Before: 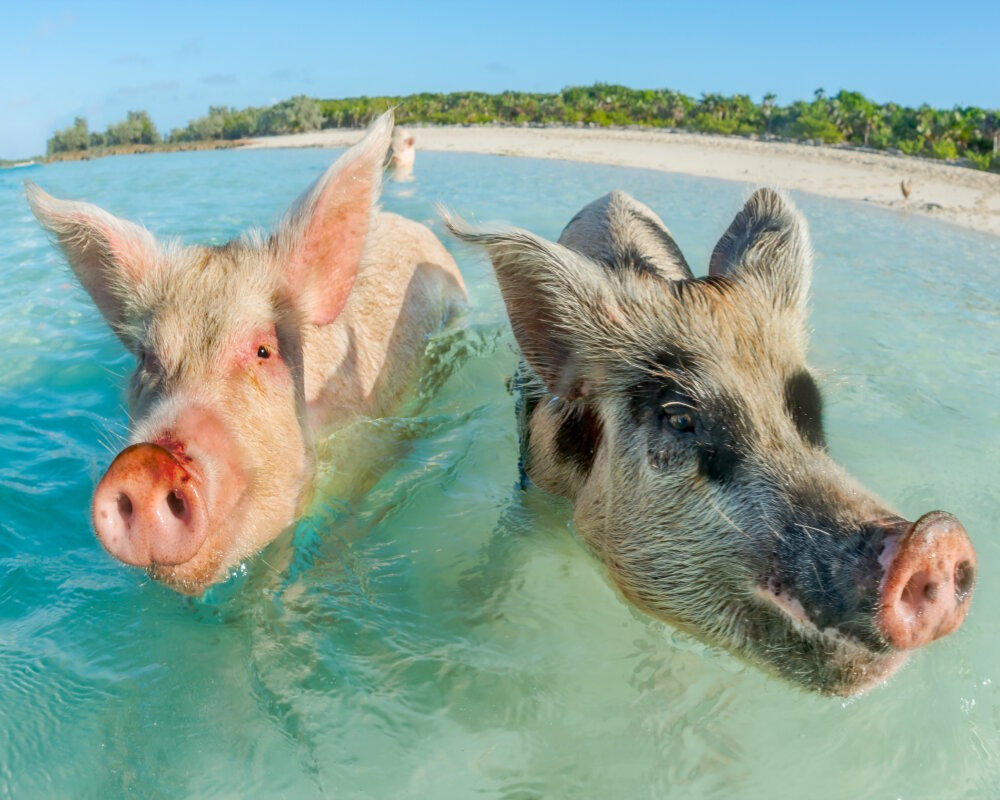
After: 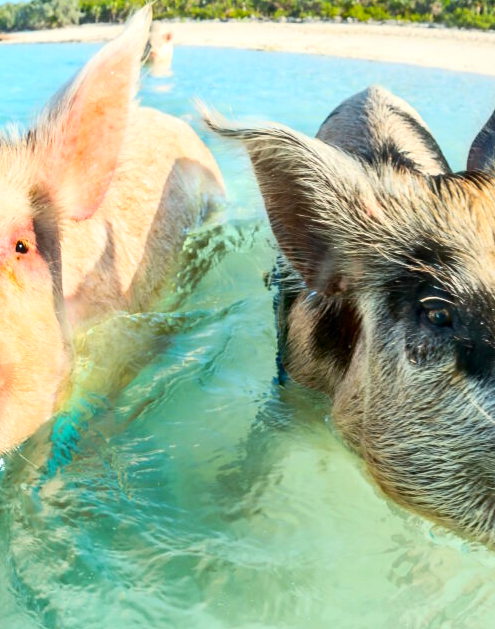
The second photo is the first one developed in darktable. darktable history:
crop and rotate: angle 0.021°, left 24.202%, top 13.173%, right 26.186%, bottom 8.156%
contrast brightness saturation: contrast 0.236, brightness 0.091
color balance rgb: linear chroma grading › global chroma 15.025%, perceptual saturation grading › global saturation 0.741%, perceptual brilliance grading › highlights 11.06%, perceptual brilliance grading › shadows -11.465%, global vibrance 20%
